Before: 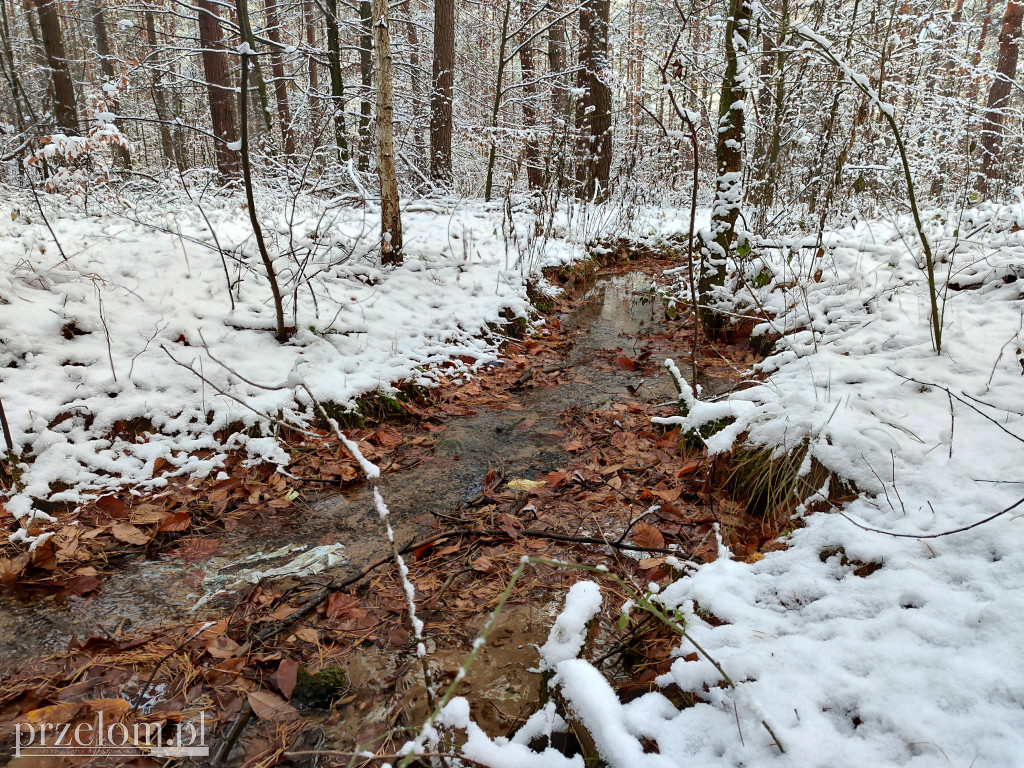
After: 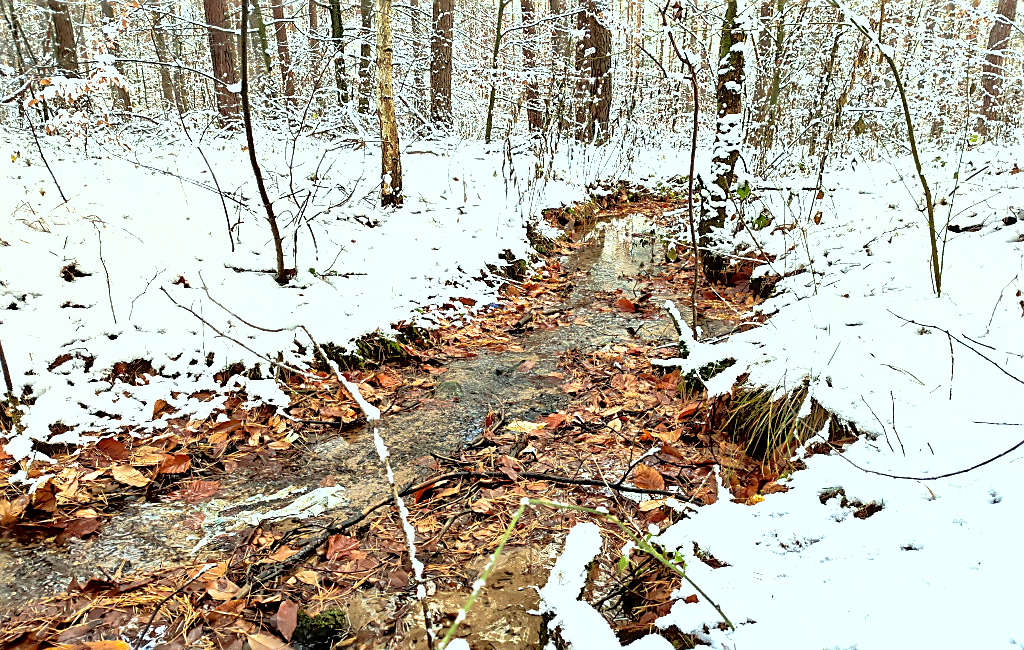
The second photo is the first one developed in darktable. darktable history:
exposure: black level correction 0, exposure 1.568 EV, compensate highlight preservation false
color correction: highlights a* -7.79, highlights b* 3.06
sharpen: on, module defaults
contrast brightness saturation: contrast 0.224
crop: top 7.59%, bottom 7.764%
local contrast: highlights 103%, shadows 100%, detail 119%, midtone range 0.2
shadows and highlights: shadows 39.35, highlights -59.8
tone equalizer: -8 EV -1.88 EV, -7 EV -1.13 EV, -6 EV -1.65 EV, edges refinement/feathering 500, mask exposure compensation -1.57 EV, preserve details no
